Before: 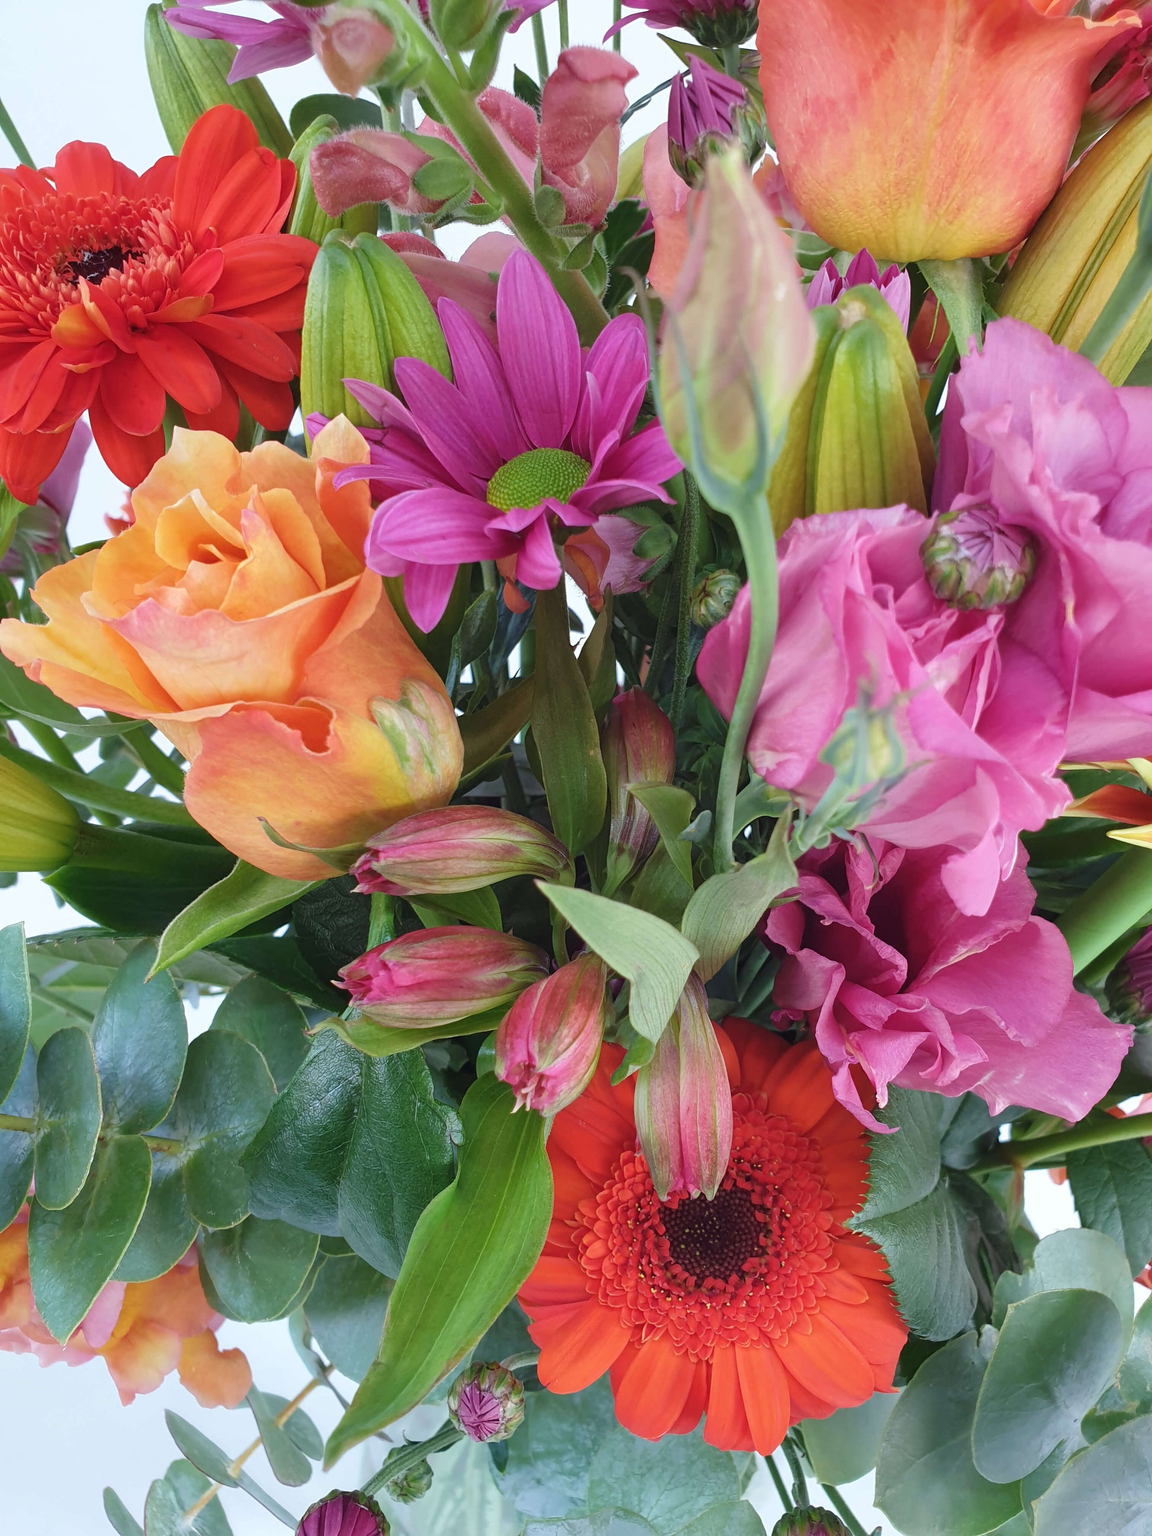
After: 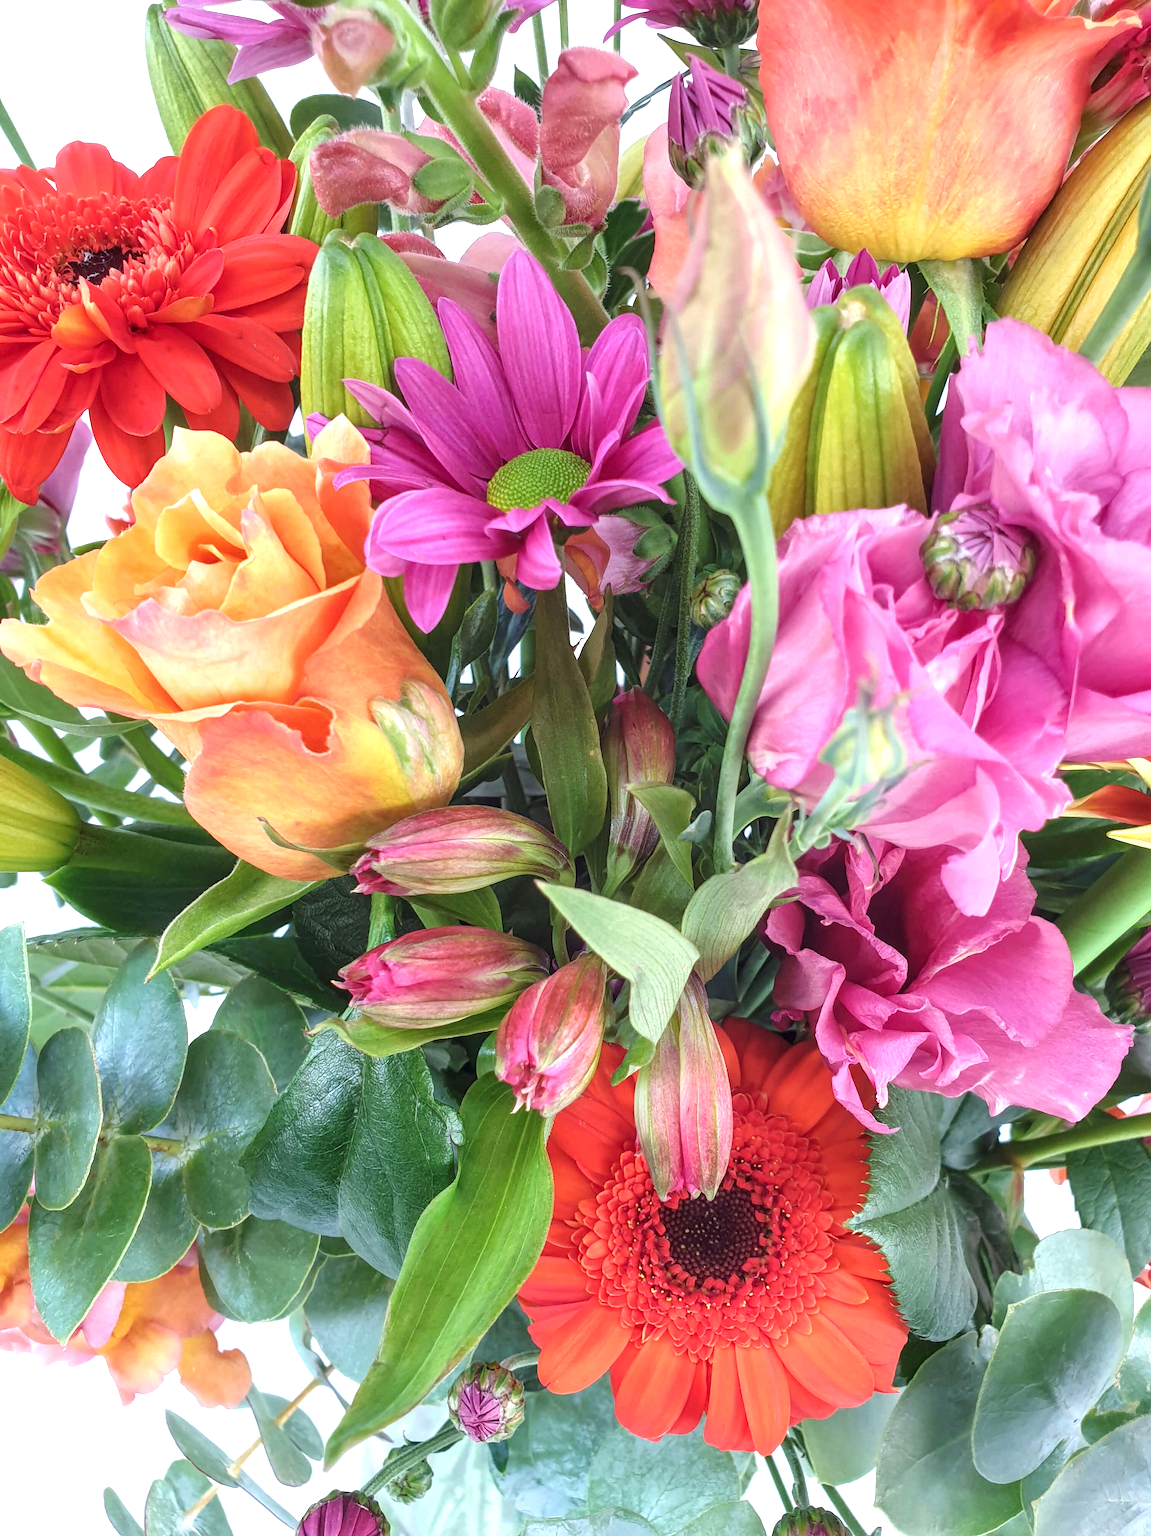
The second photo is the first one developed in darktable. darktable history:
local contrast: highlights 55%, shadows 52%, detail 130%, midtone range 0.452
exposure: black level correction 0, exposure 0.7 EV, compensate exposure bias true, compensate highlight preservation false
